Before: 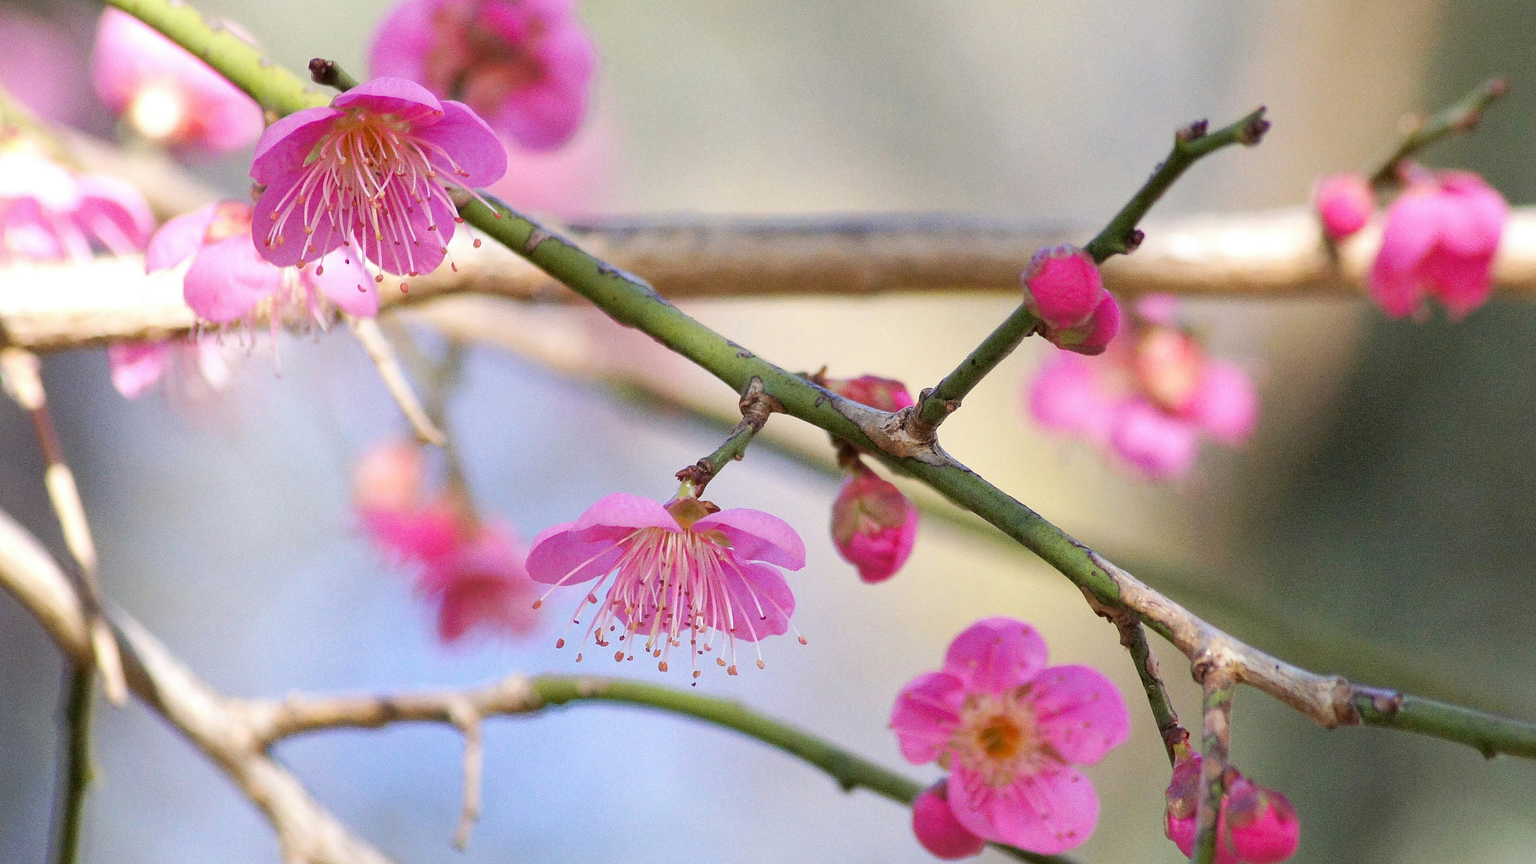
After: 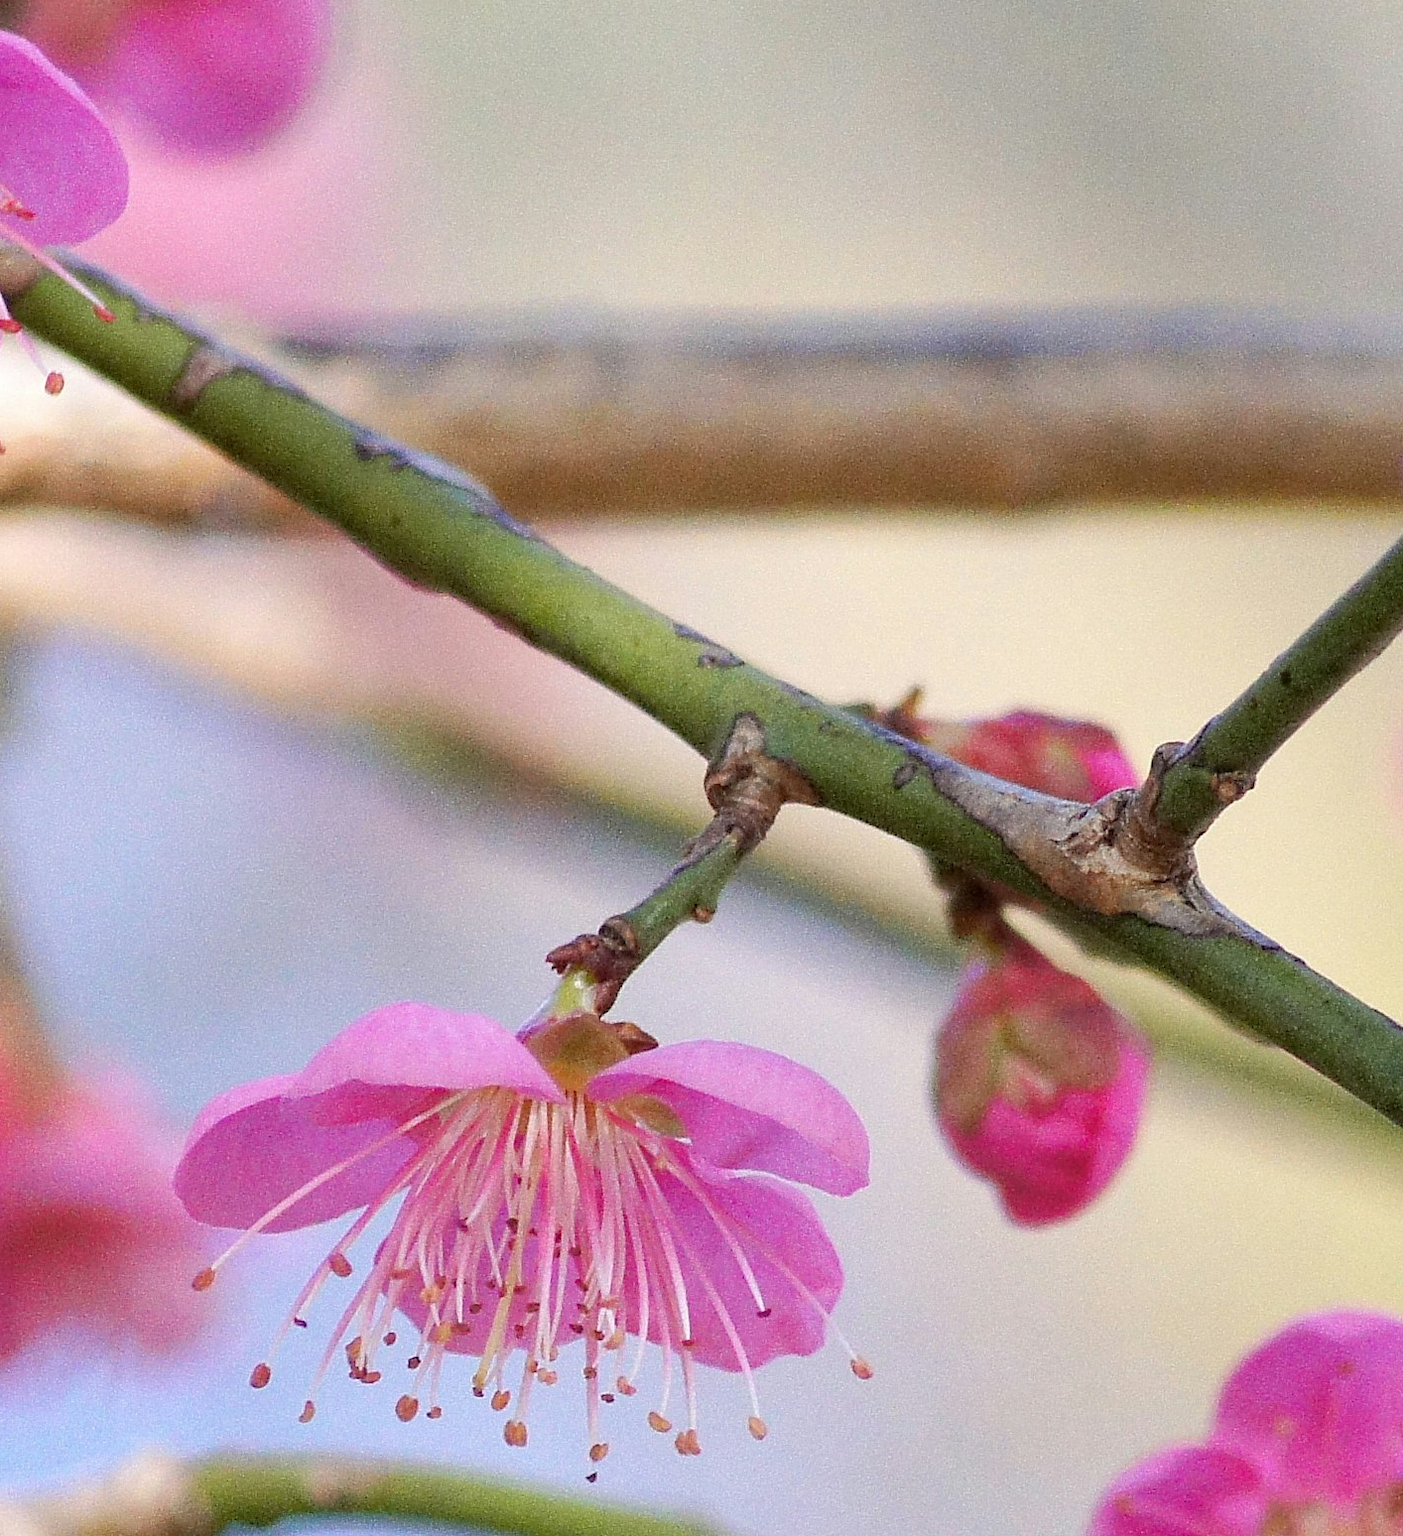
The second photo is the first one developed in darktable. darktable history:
crop and rotate: left 29.637%, top 10.362%, right 33.527%, bottom 17.936%
